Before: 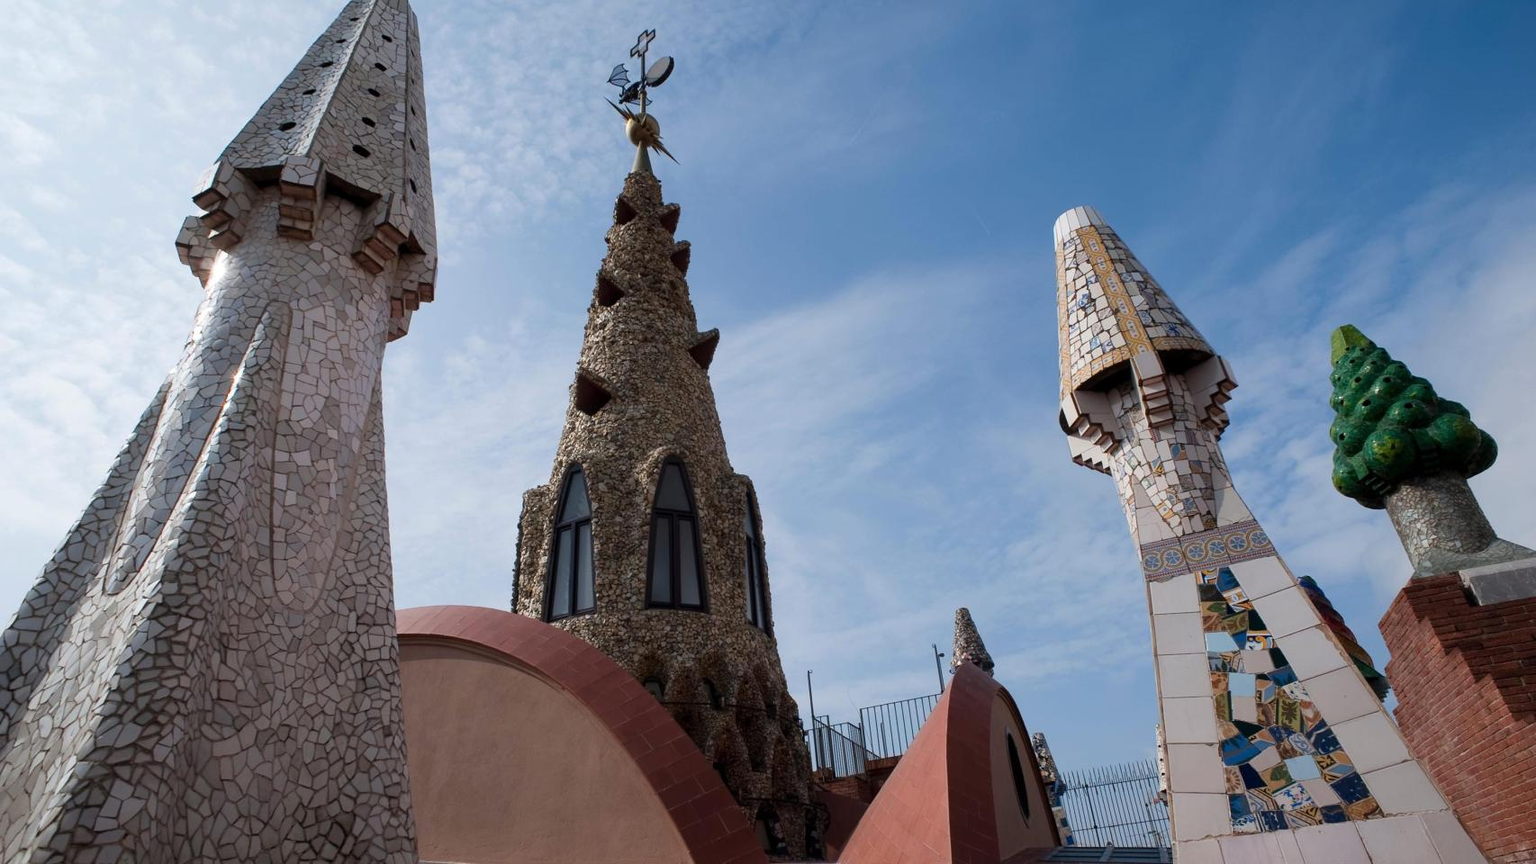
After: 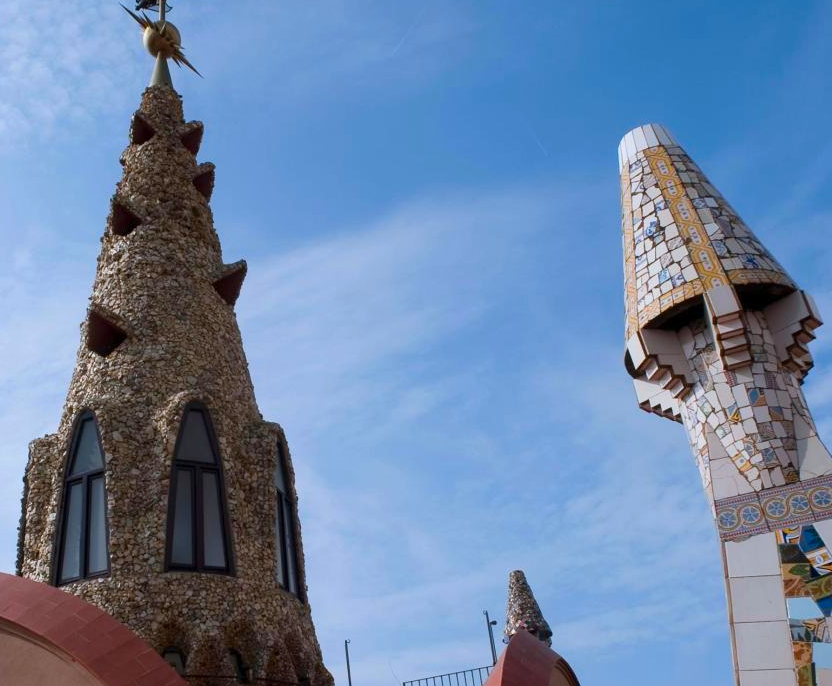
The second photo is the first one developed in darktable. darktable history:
color balance rgb: highlights gain › luminance 16.336%, highlights gain › chroma 2.906%, highlights gain › hue 259.3°, linear chroma grading › shadows -3.215%, linear chroma grading › highlights -3.344%, perceptual saturation grading › global saturation 31.2%, contrast -9.629%
crop: left 32.374%, top 10.997%, right 18.8%, bottom 17.471%
